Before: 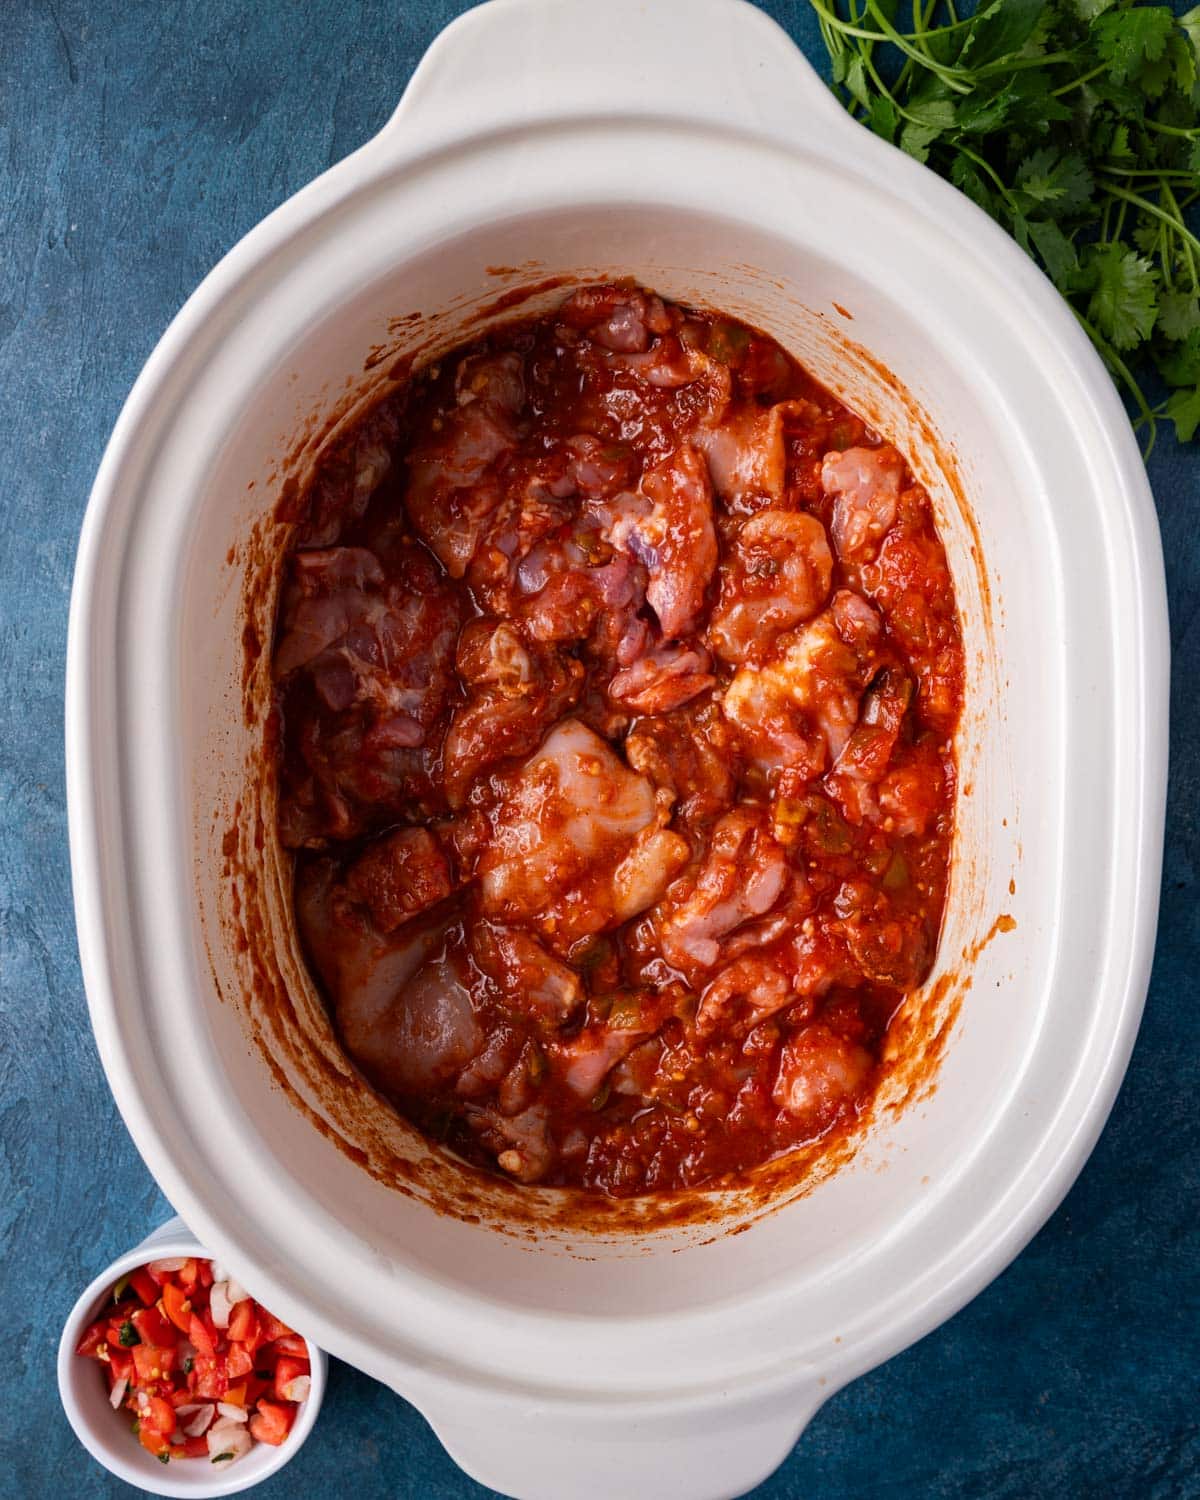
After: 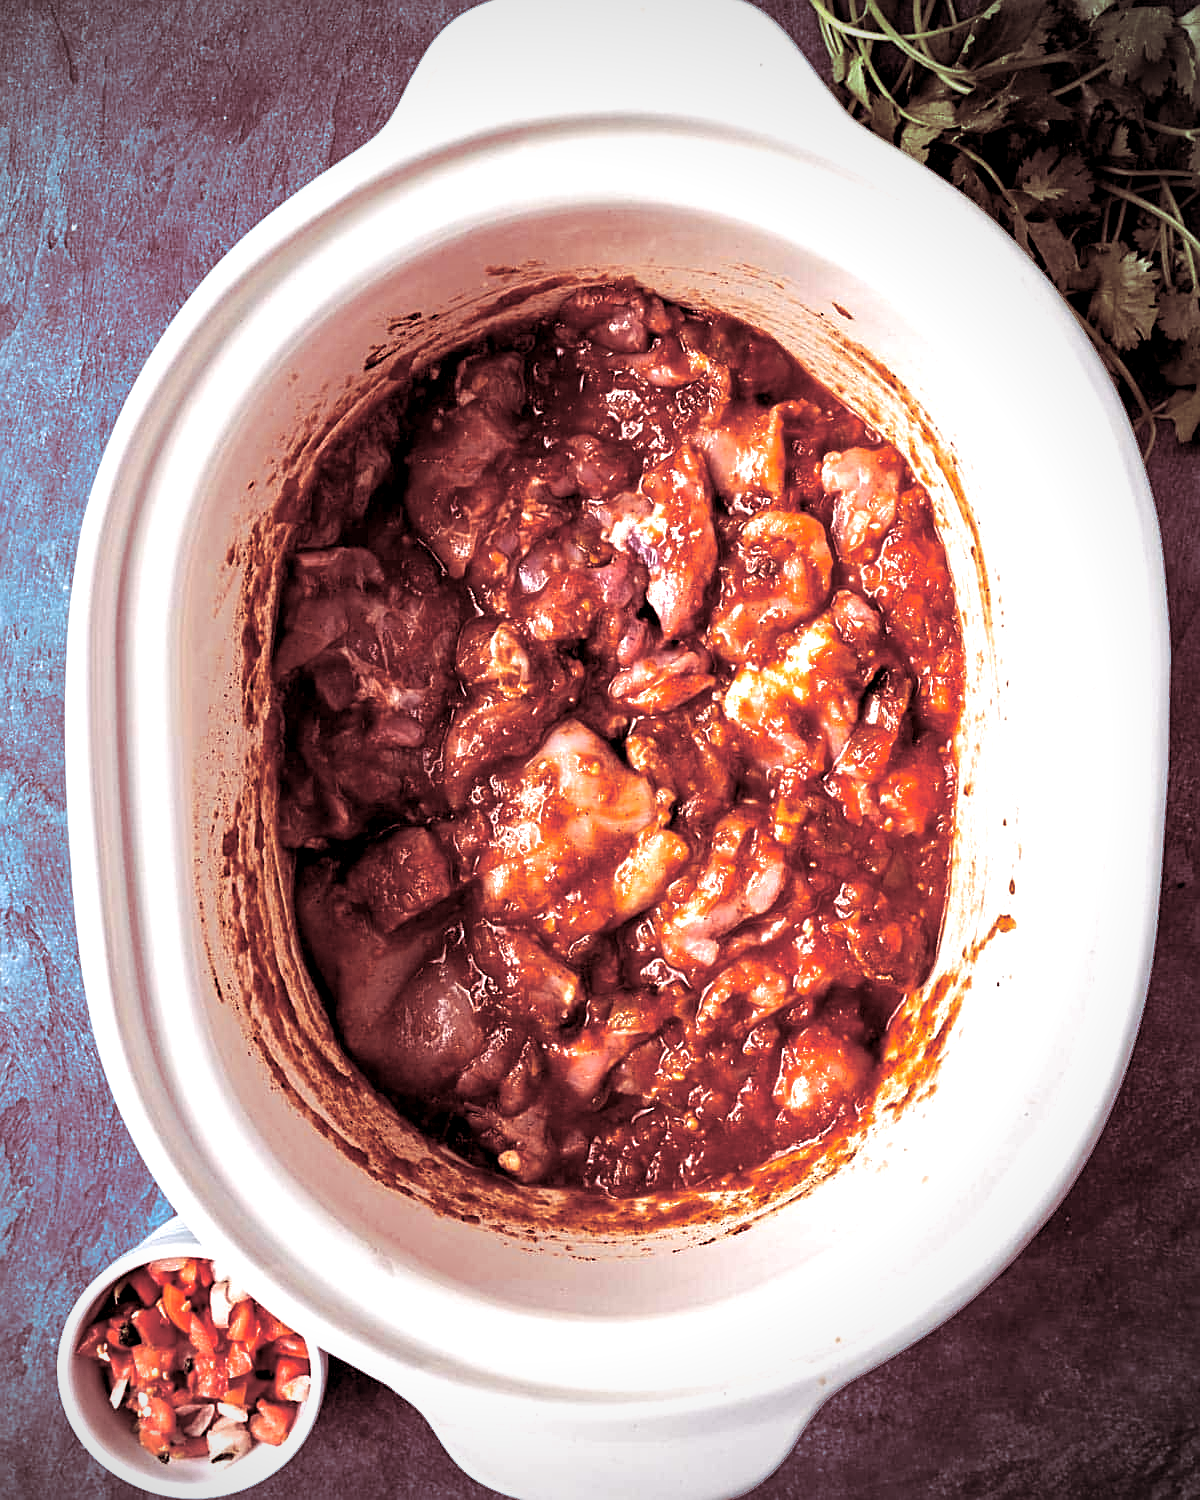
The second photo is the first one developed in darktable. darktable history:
exposure: exposure 0.77 EV, compensate highlight preservation false
split-toning: highlights › saturation 0, balance -61.83
sharpen: on, module defaults
vignetting: center (-0.15, 0.013)
contrast equalizer: y [[0.586, 0.584, 0.576, 0.565, 0.552, 0.539], [0.5 ×6], [0.97, 0.959, 0.919, 0.859, 0.789, 0.717], [0 ×6], [0 ×6]]
